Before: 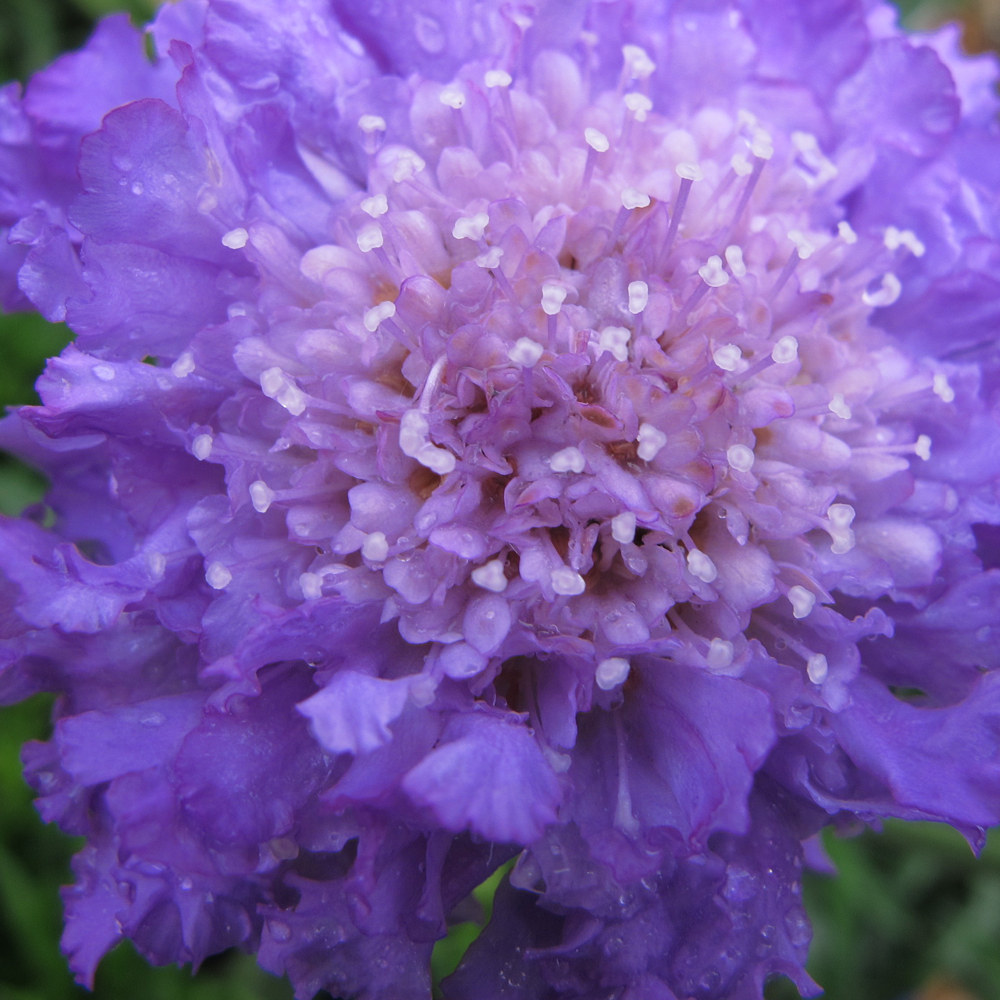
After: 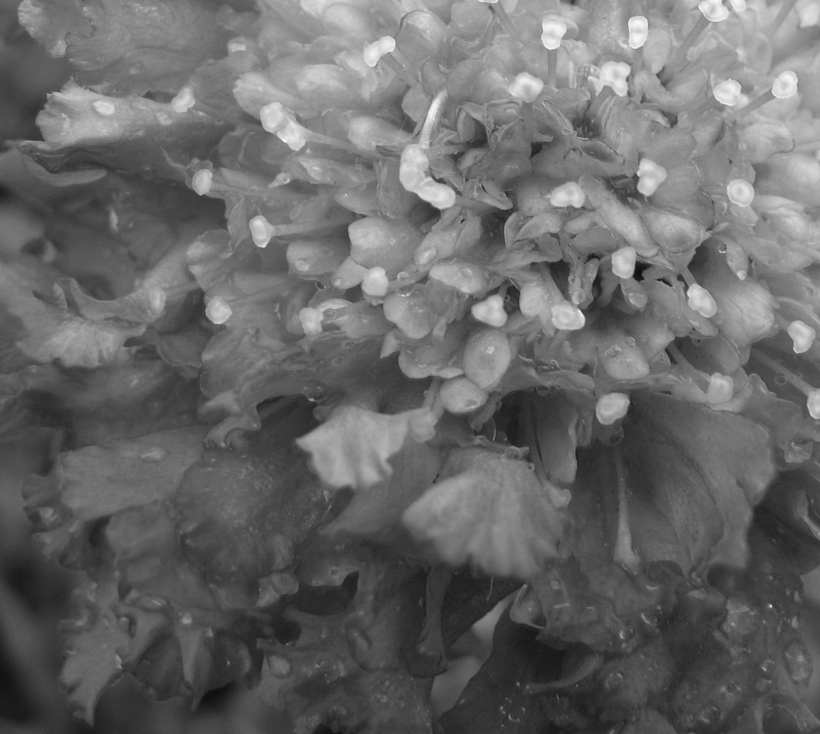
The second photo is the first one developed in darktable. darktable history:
crop: top 26.531%, right 17.959%
color balance rgb: perceptual saturation grading › global saturation 20%, perceptual saturation grading › highlights -50%, perceptual saturation grading › shadows 30%, perceptual brilliance grading › global brilliance 10%, perceptual brilliance grading › shadows 15%
monochrome: on, module defaults
